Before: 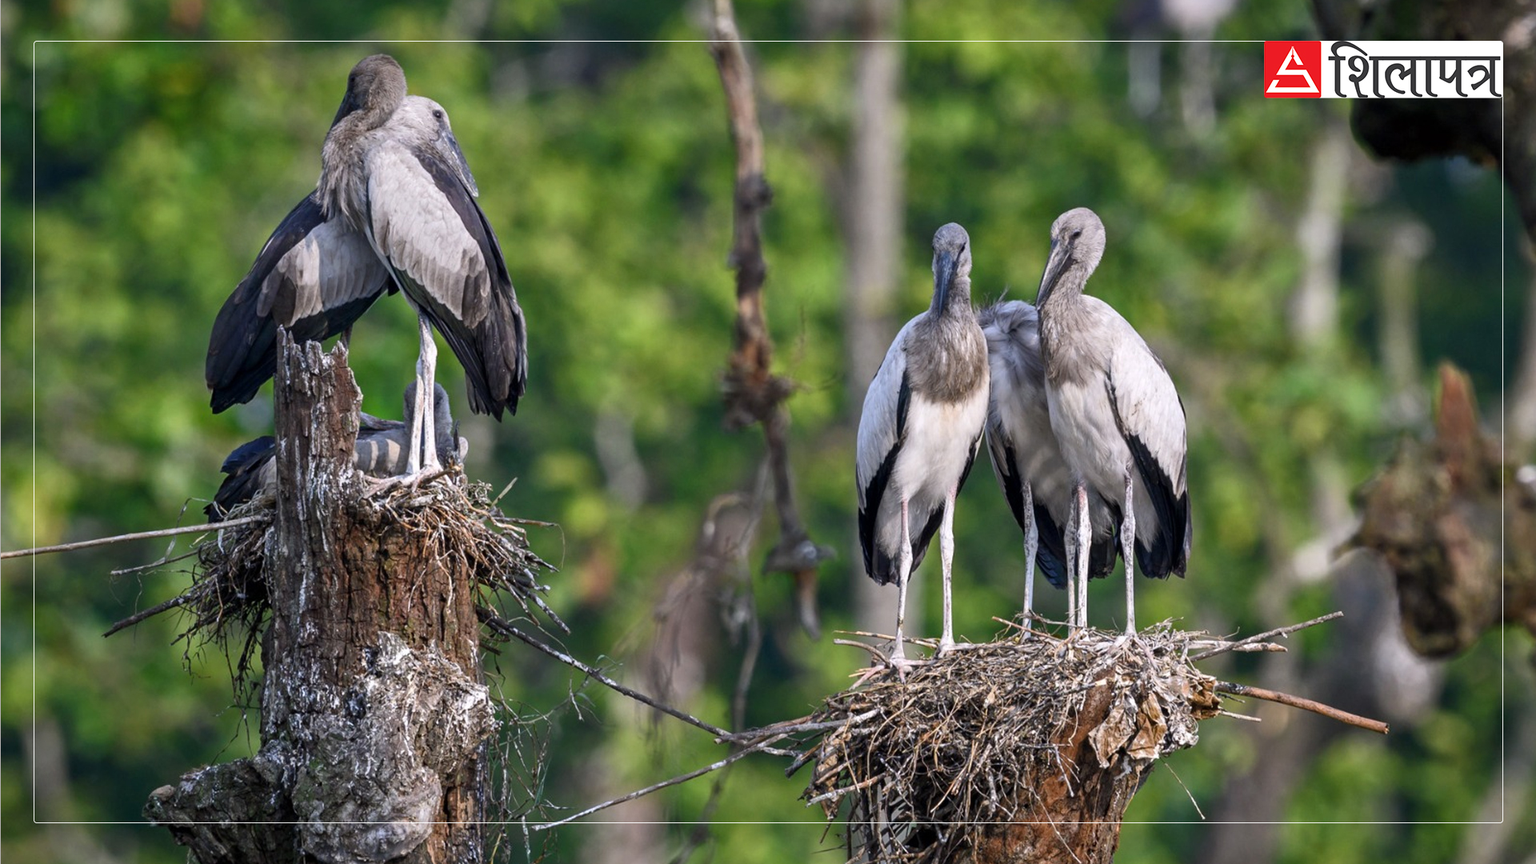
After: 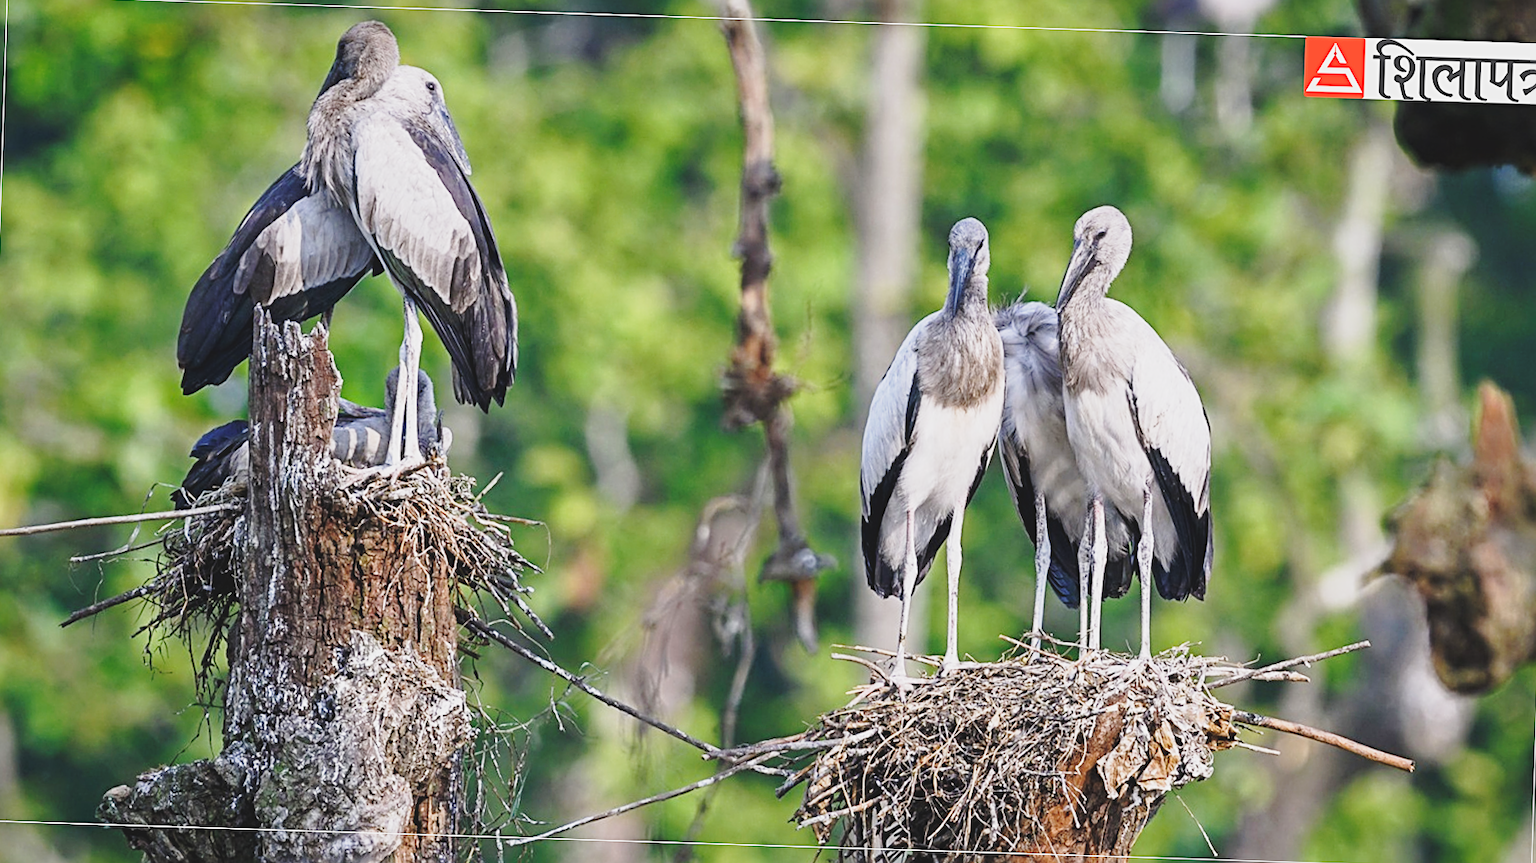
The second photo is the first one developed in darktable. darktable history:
contrast brightness saturation: contrast -0.149, brightness 0.047, saturation -0.119
crop and rotate: angle -1.81°
base curve: curves: ch0 [(0, 0) (0.028, 0.03) (0.121, 0.232) (0.46, 0.748) (0.859, 0.968) (1, 1)], preserve colors none
sharpen: radius 2.534, amount 0.623
exposure: exposure 0.128 EV, compensate highlight preservation false
